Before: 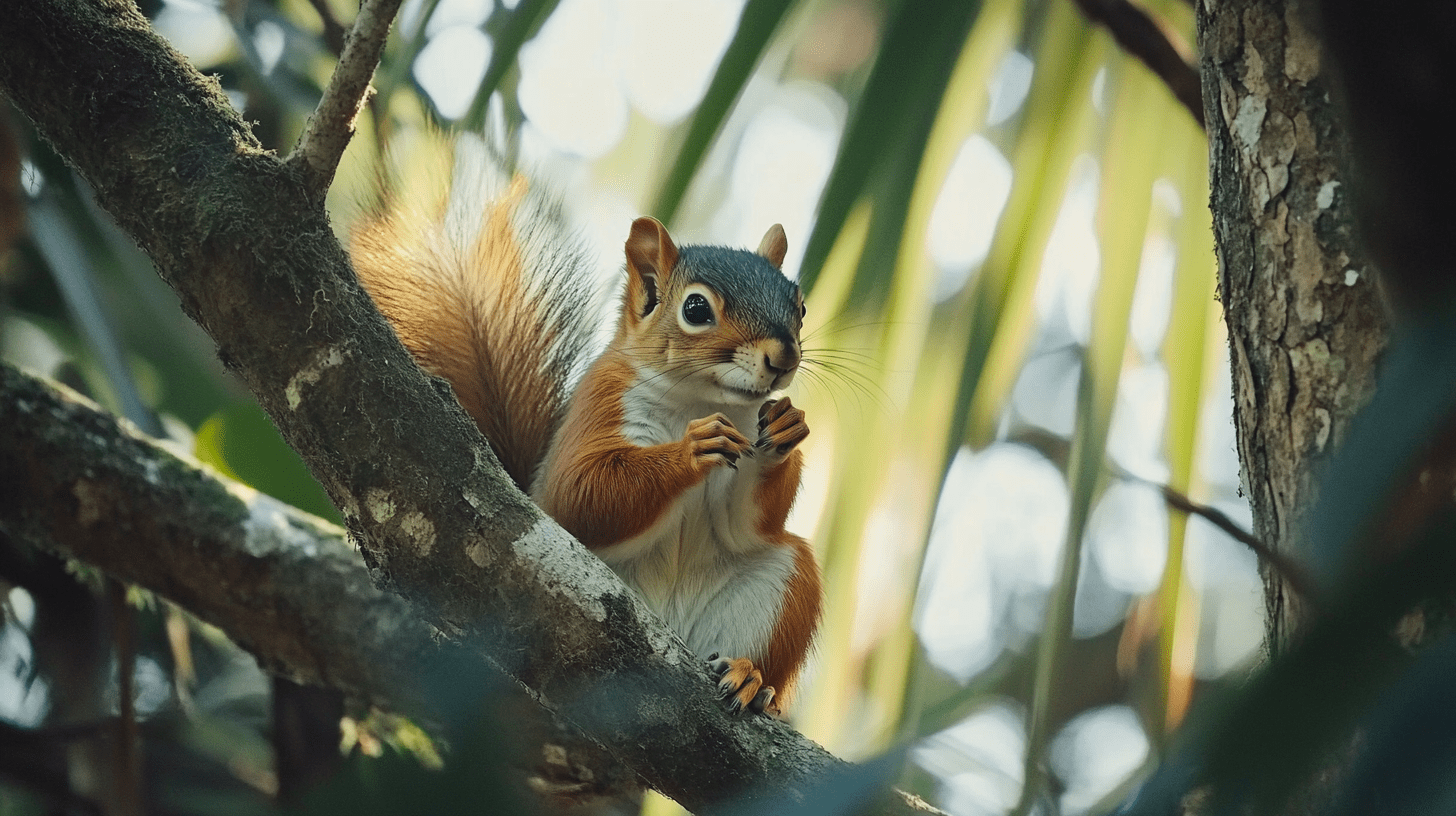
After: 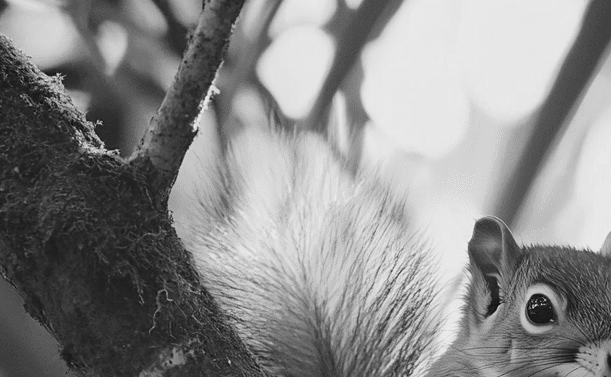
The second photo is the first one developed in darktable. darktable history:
crop and rotate: left 10.817%, top 0.062%, right 47.194%, bottom 53.626%
monochrome: a 1.94, b -0.638
